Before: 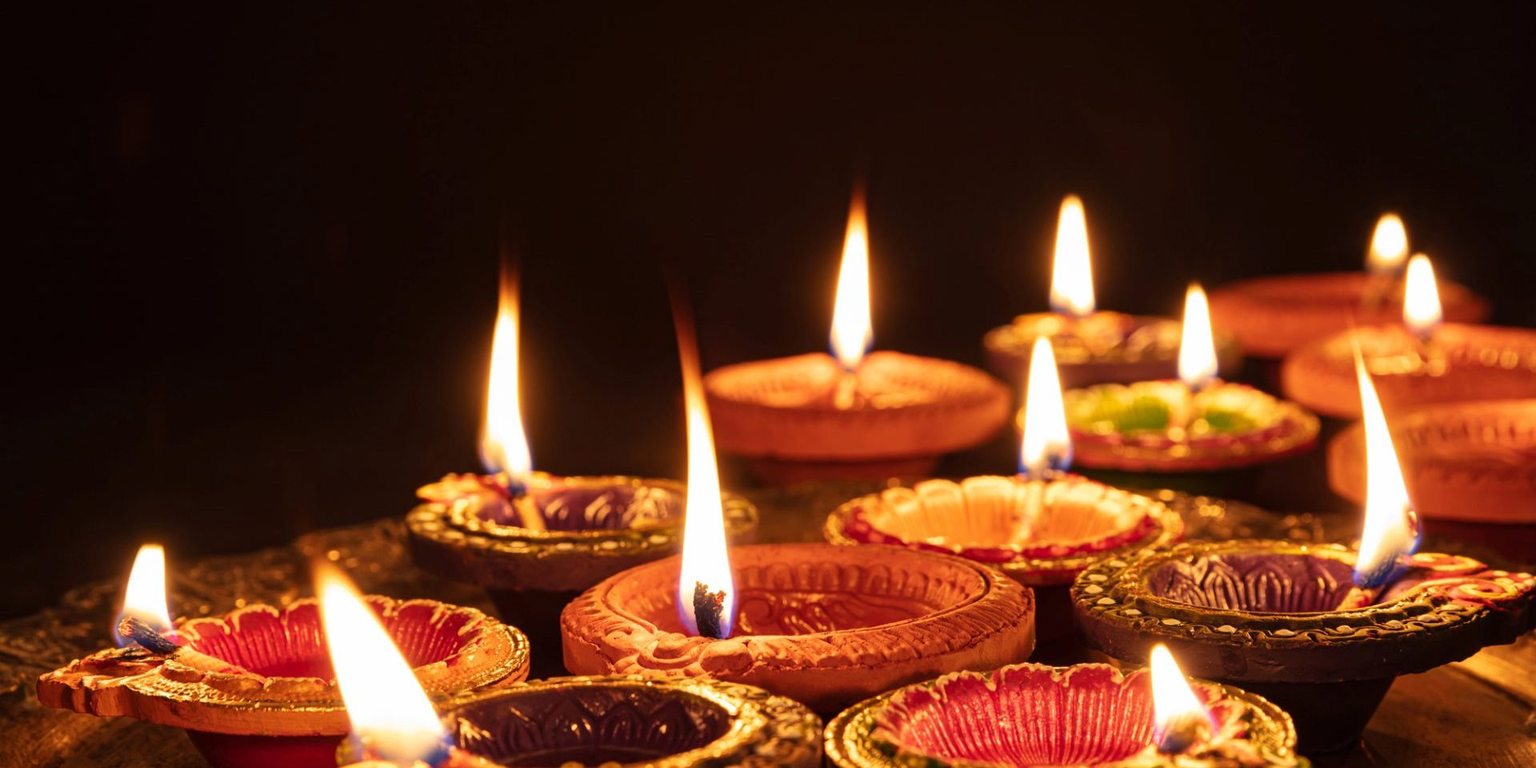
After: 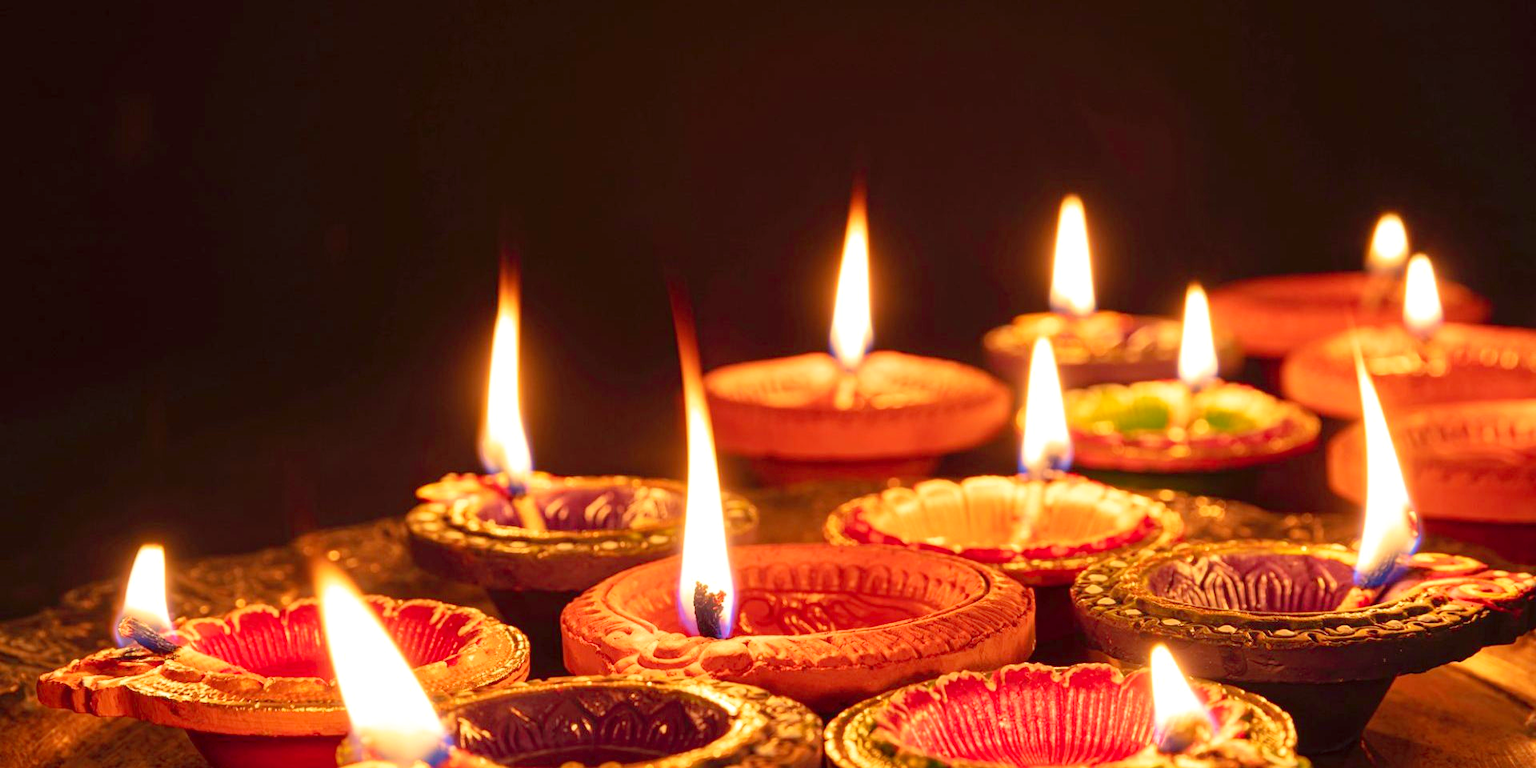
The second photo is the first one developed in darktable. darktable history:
levels: levels [0, 0.43, 0.984]
velvia: on, module defaults
